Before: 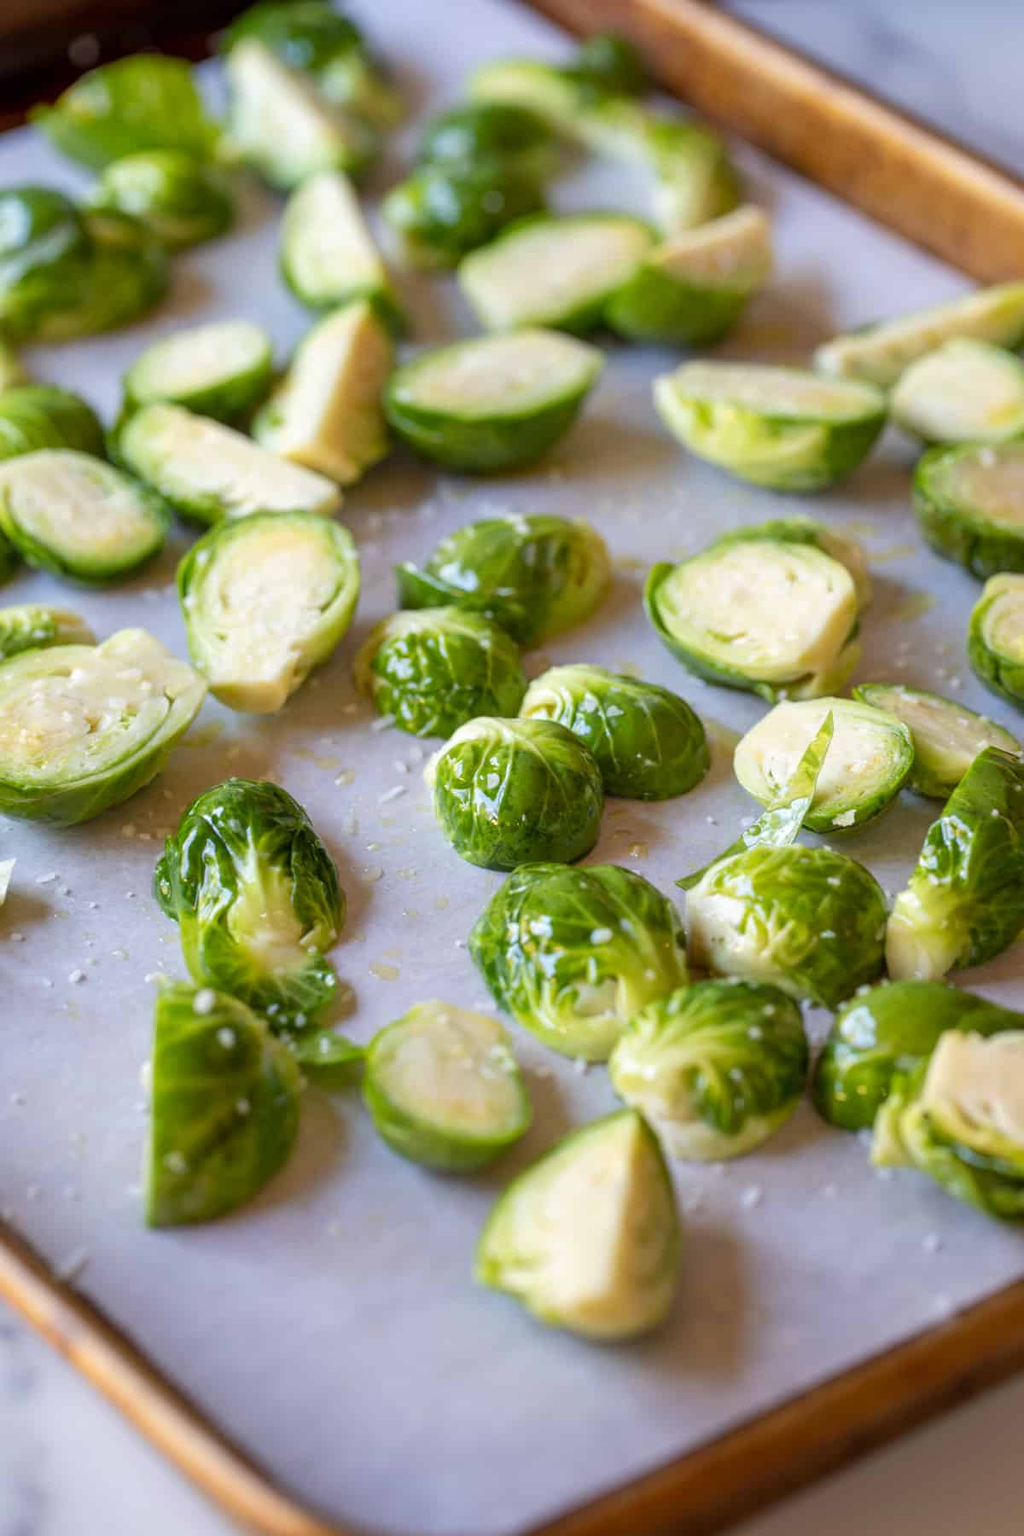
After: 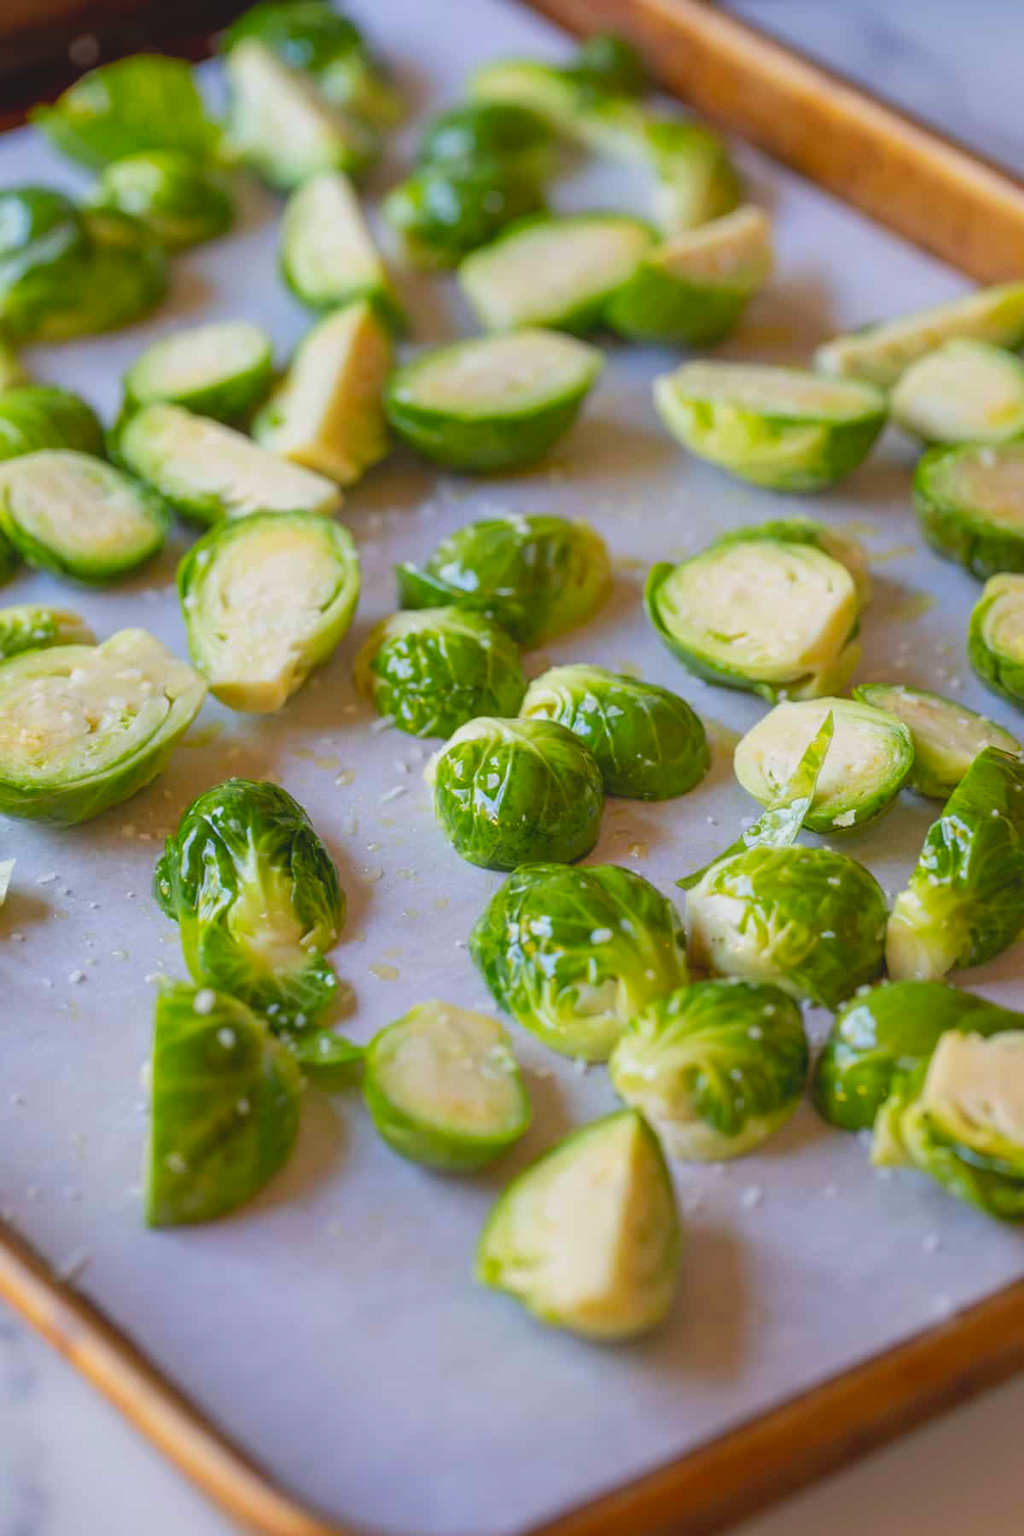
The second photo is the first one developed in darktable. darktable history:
contrast brightness saturation: contrast -0.19, saturation 0.19
exposure: compensate highlight preservation false
